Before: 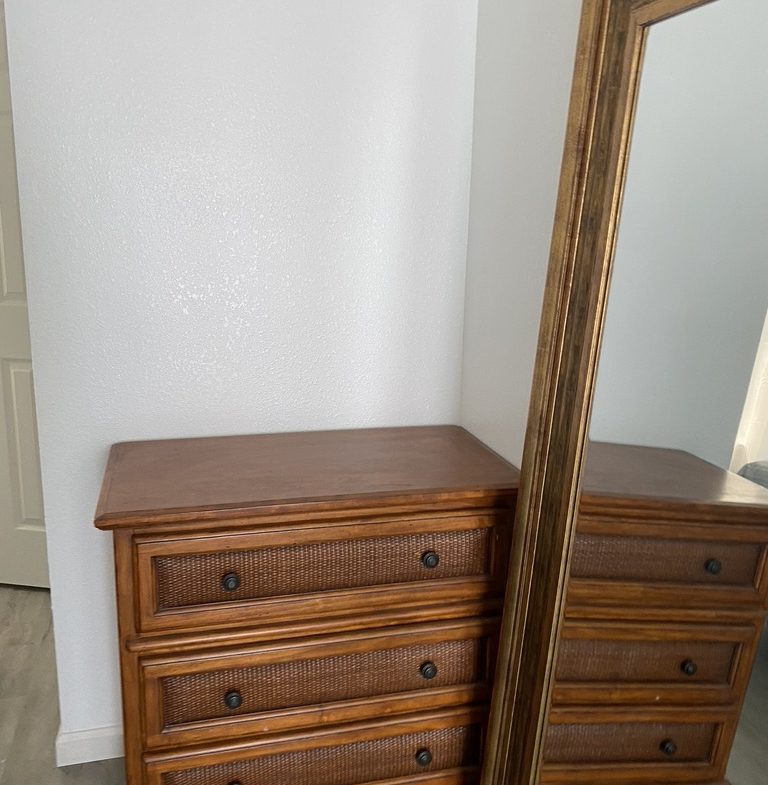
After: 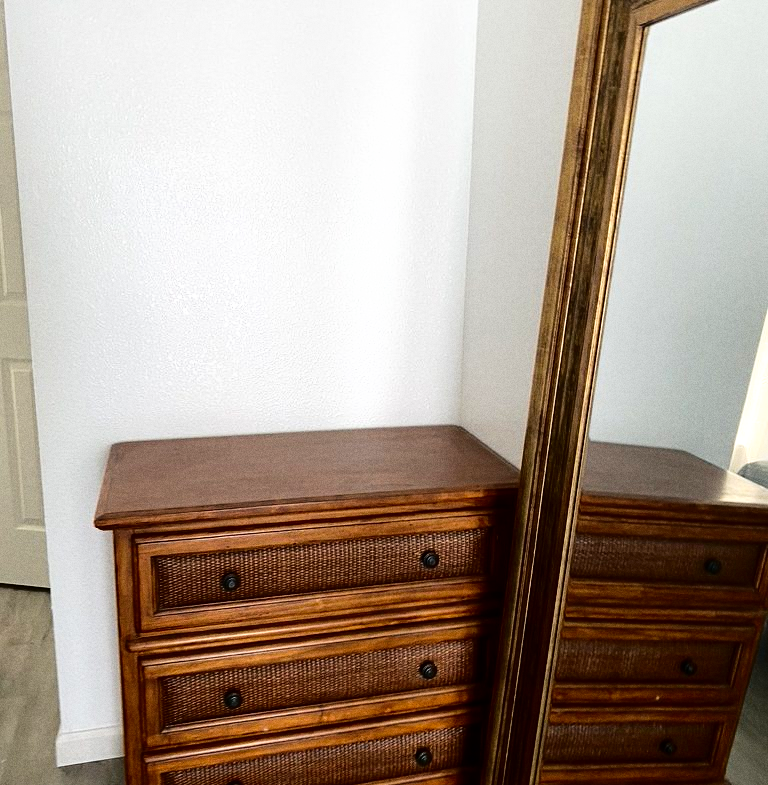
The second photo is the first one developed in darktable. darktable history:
grain: coarseness 3.21 ISO
fill light: exposure -2 EV, width 8.6
tone curve: curves: ch0 [(0, 0) (0.003, 0.002) (0.011, 0.006) (0.025, 0.014) (0.044, 0.025) (0.069, 0.039) (0.1, 0.056) (0.136, 0.082) (0.177, 0.116) (0.224, 0.163) (0.277, 0.233) (0.335, 0.311) (0.399, 0.396) (0.468, 0.488) (0.543, 0.588) (0.623, 0.695) (0.709, 0.809) (0.801, 0.912) (0.898, 0.997) (1, 1)], preserve colors none
